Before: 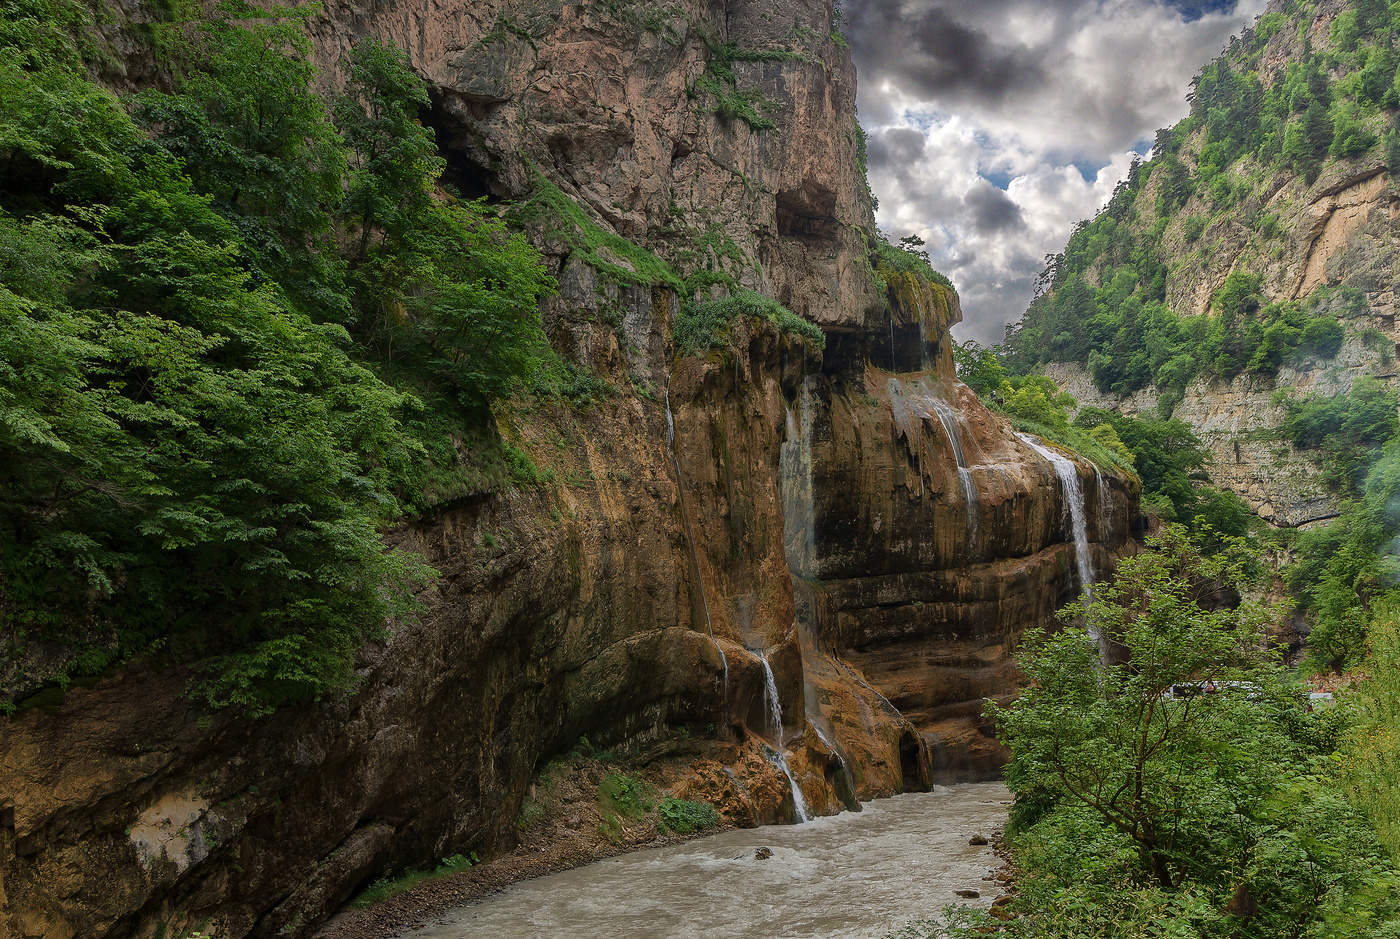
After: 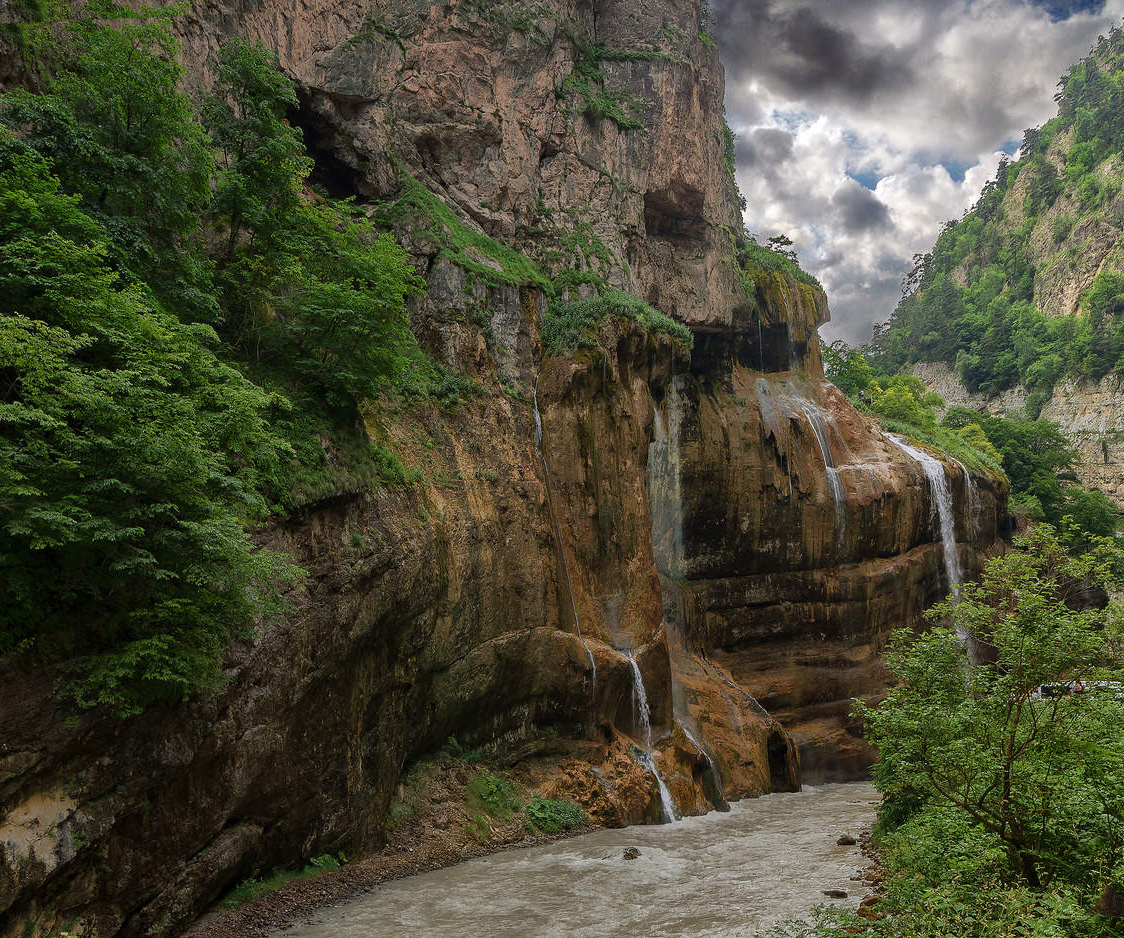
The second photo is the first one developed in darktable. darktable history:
crop and rotate: left 9.492%, right 10.22%
